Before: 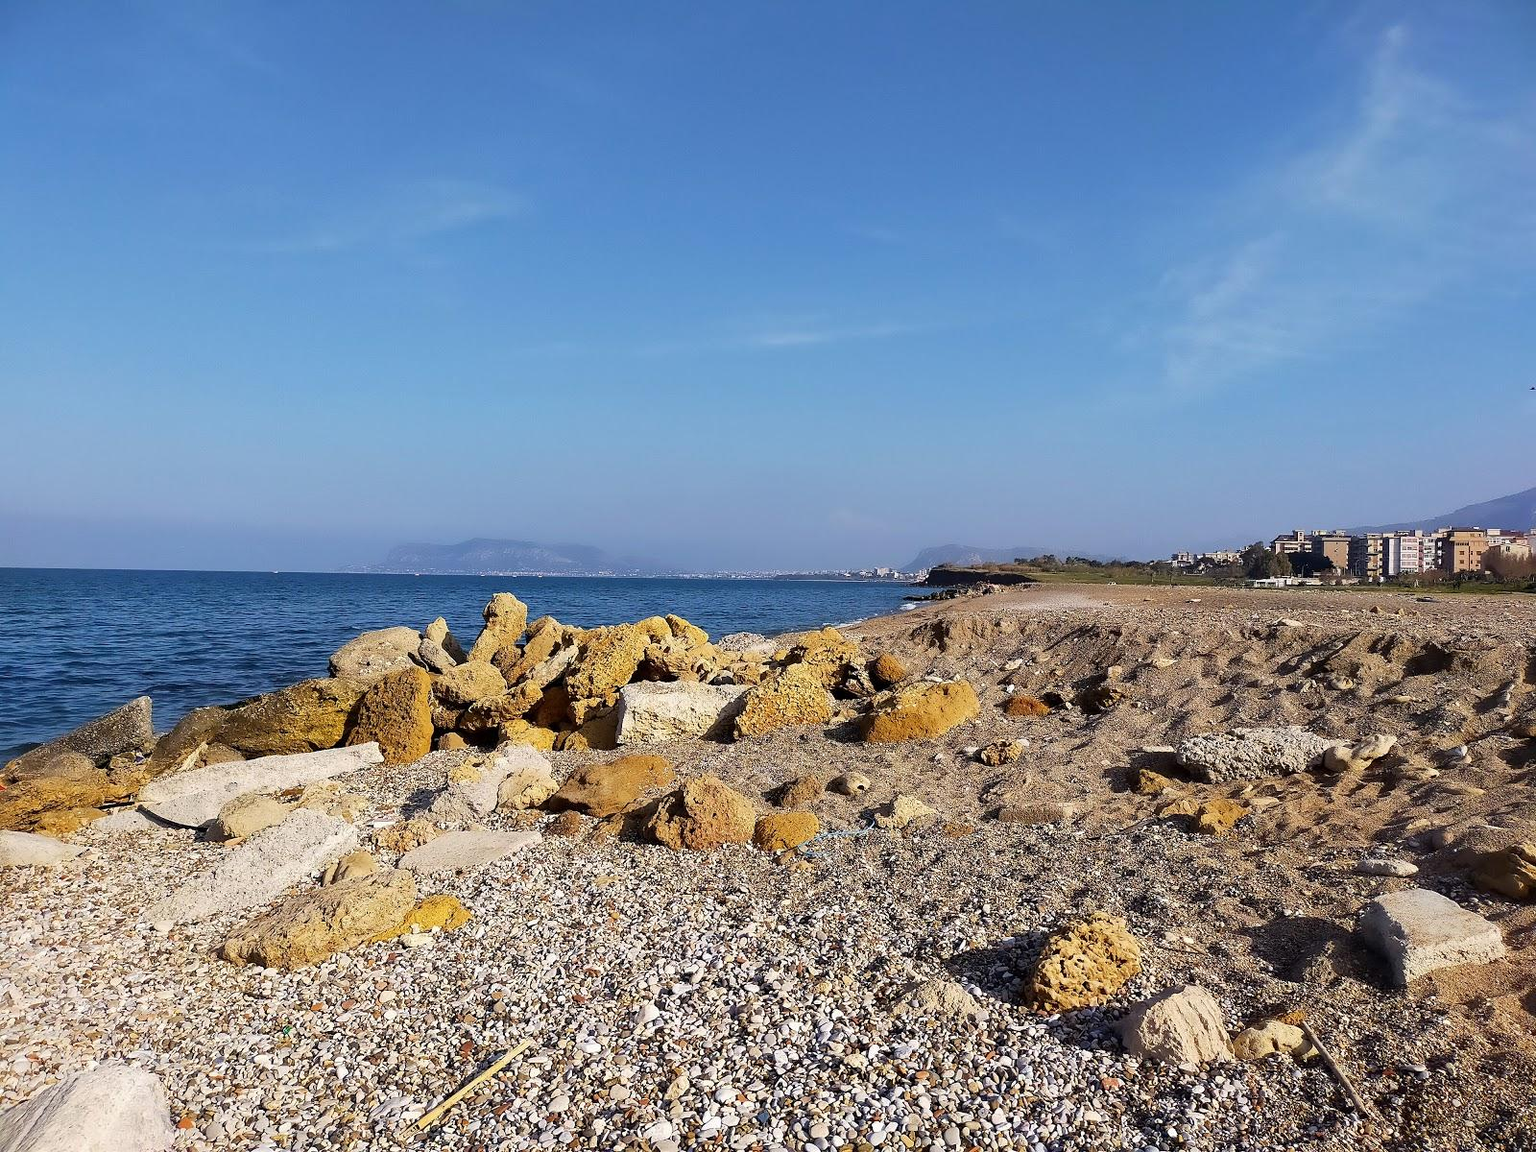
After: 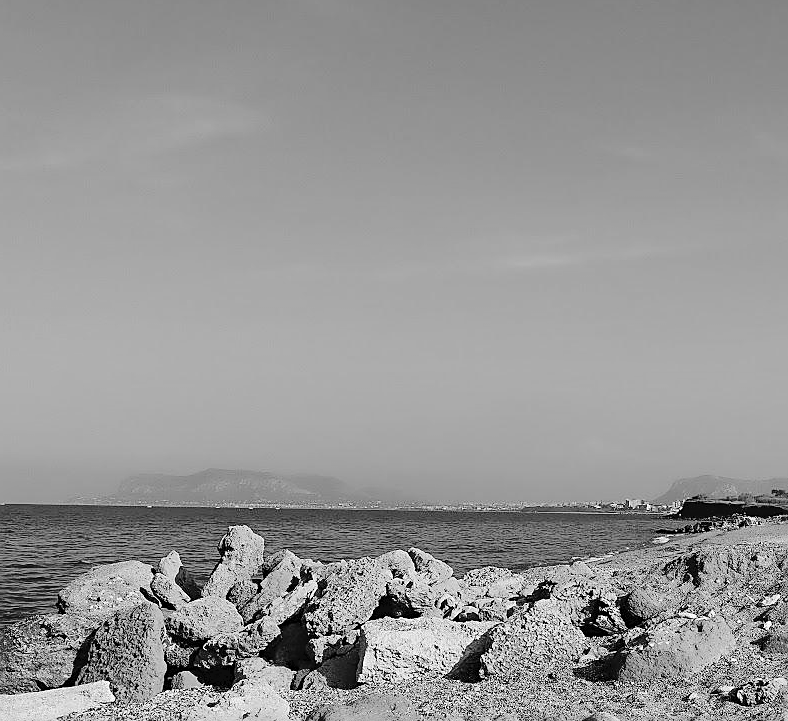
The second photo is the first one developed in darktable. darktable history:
crop: left 17.835%, top 7.675%, right 32.881%, bottom 32.213%
color contrast: green-magenta contrast 0.8, blue-yellow contrast 1.1, unbound 0
tone curve: curves: ch0 [(0, 0) (0.003, 0.036) (0.011, 0.039) (0.025, 0.039) (0.044, 0.043) (0.069, 0.05) (0.1, 0.072) (0.136, 0.102) (0.177, 0.144) (0.224, 0.204) (0.277, 0.288) (0.335, 0.384) (0.399, 0.477) (0.468, 0.575) (0.543, 0.652) (0.623, 0.724) (0.709, 0.785) (0.801, 0.851) (0.898, 0.915) (1, 1)], preserve colors none
white balance: emerald 1
sharpen: on, module defaults
monochrome: a -74.22, b 78.2
